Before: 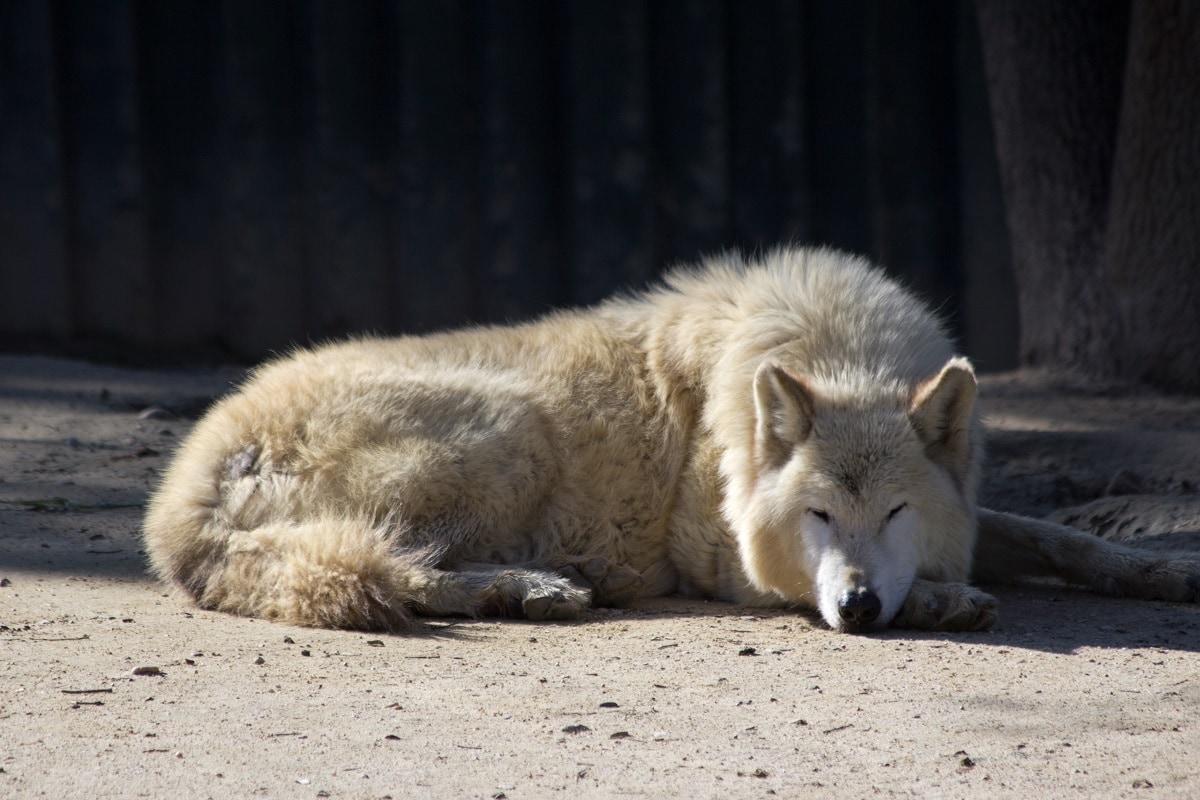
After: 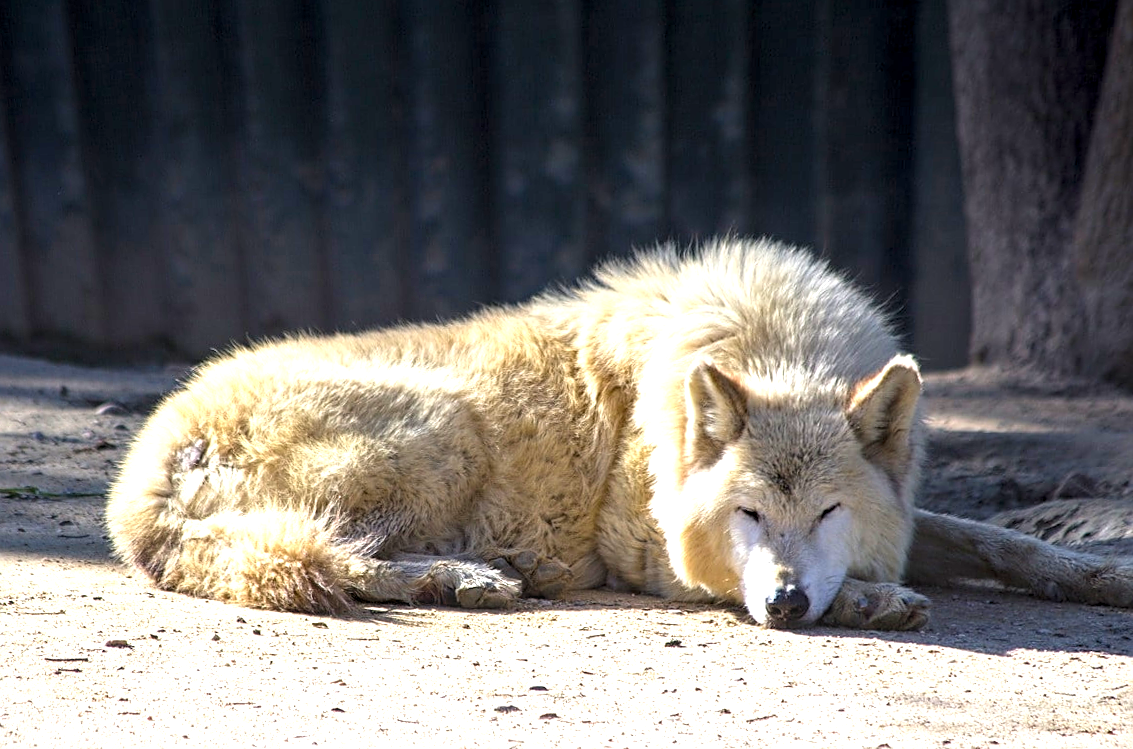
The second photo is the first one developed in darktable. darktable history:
sharpen: on, module defaults
levels: levels [0.018, 0.493, 1]
local contrast: detail 130%
rotate and perspective: rotation 0.062°, lens shift (vertical) 0.115, lens shift (horizontal) -0.133, crop left 0.047, crop right 0.94, crop top 0.061, crop bottom 0.94
exposure: black level correction 0, exposure 1.2 EV, compensate exposure bias true, compensate highlight preservation false
color correction: saturation 1.34
